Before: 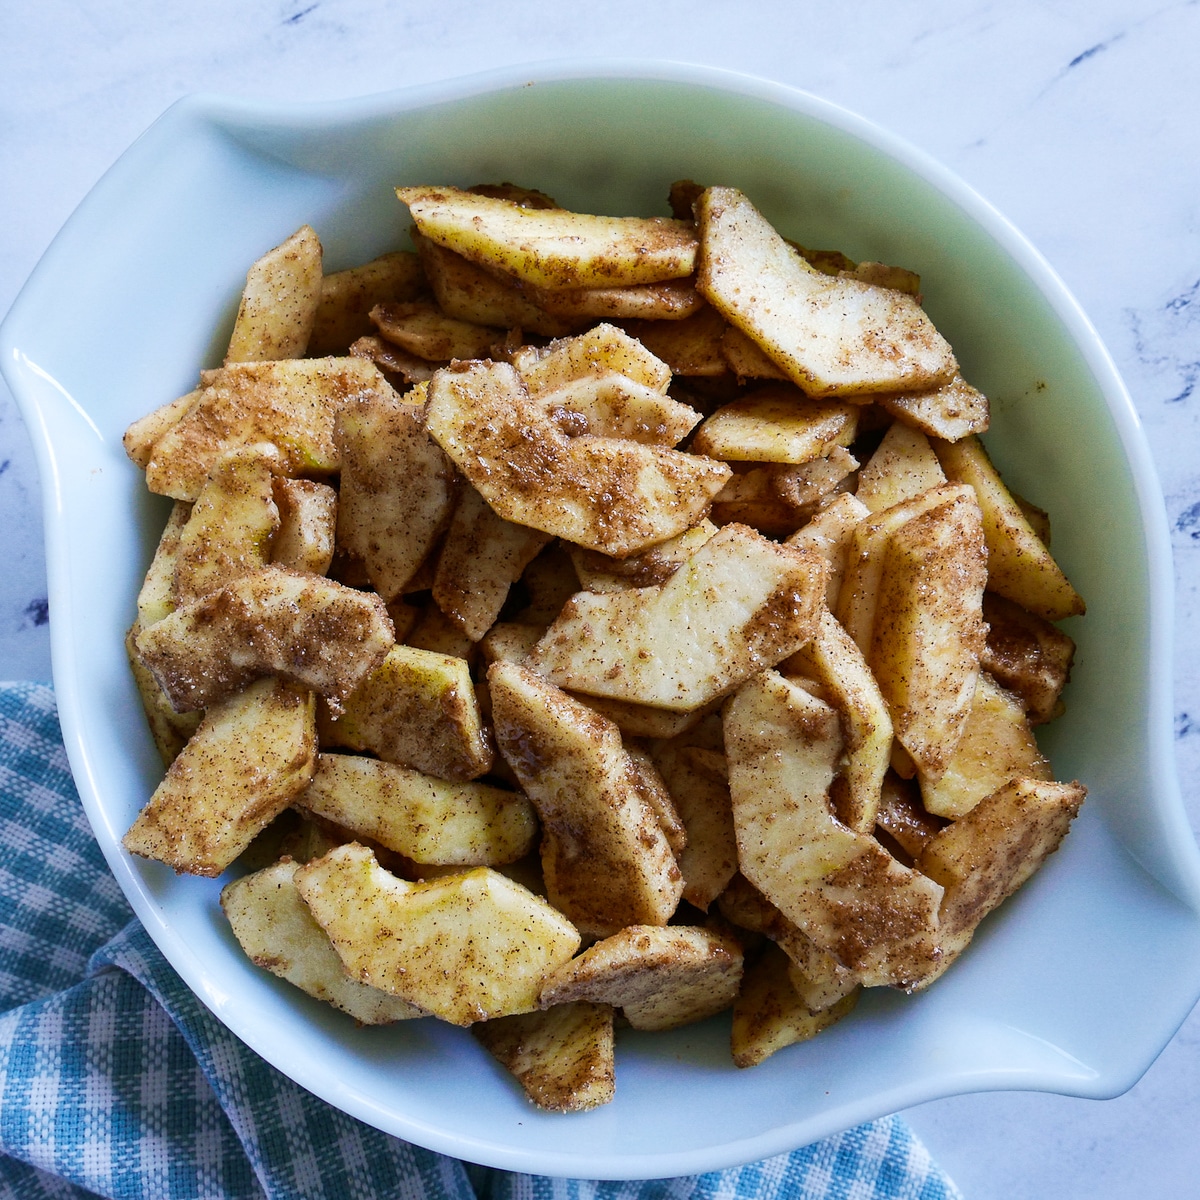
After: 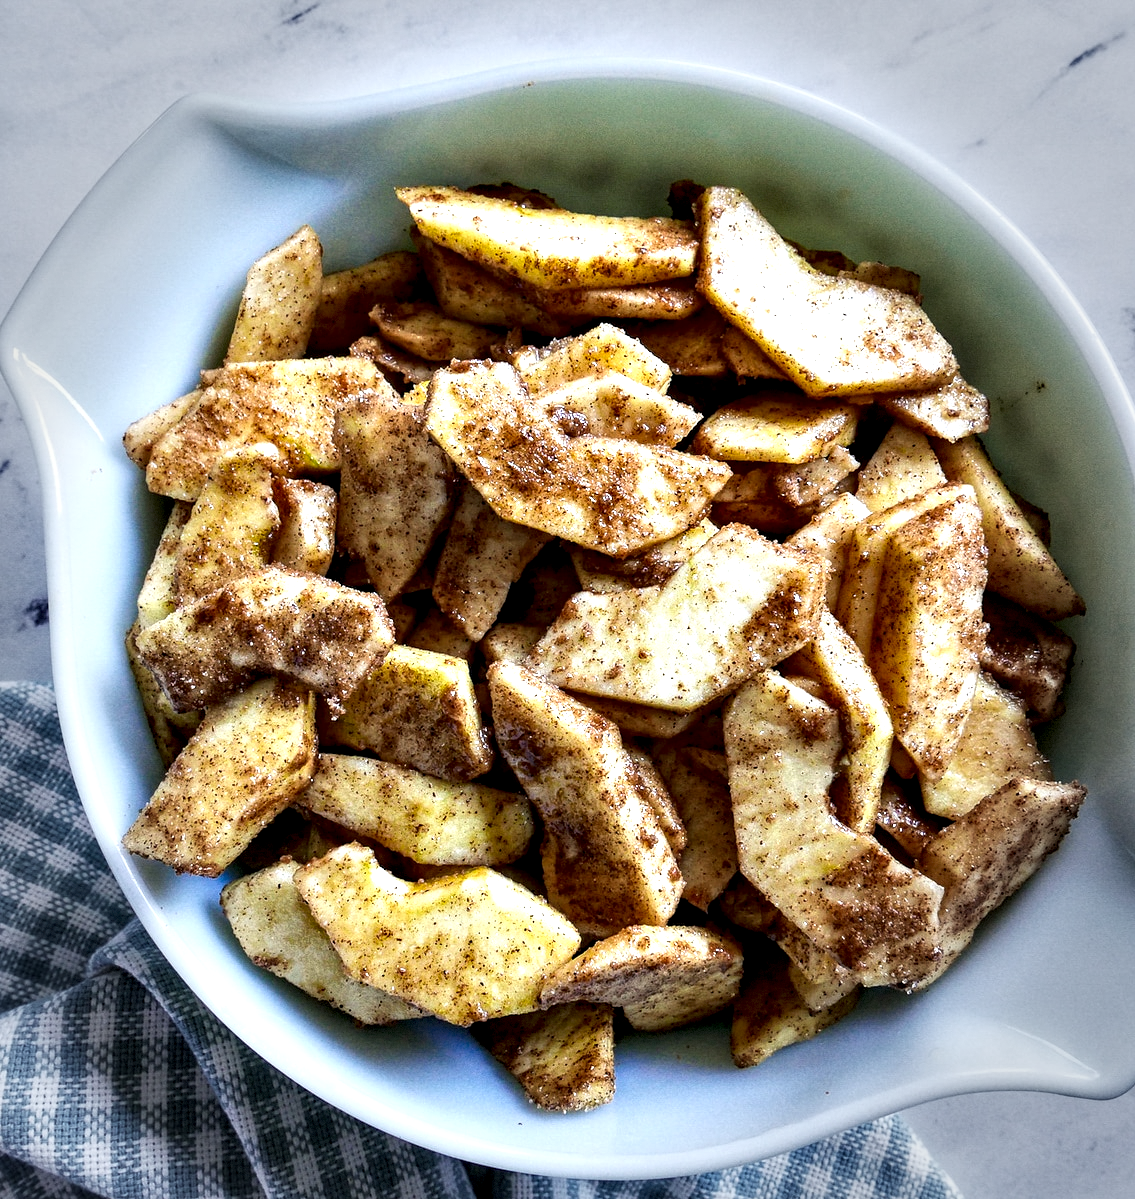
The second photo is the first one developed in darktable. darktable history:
local contrast: on, module defaults
exposure: black level correction 0, exposure 0.5 EV, compensate highlight preservation false
crop and rotate: left 0%, right 5.407%
vignetting: fall-off start 63.95%, center (0, 0.006), width/height ratio 0.881, dithering 8-bit output
contrast equalizer: y [[0.6 ×6], [0.55 ×6], [0 ×6], [0 ×6], [0 ×6]]
